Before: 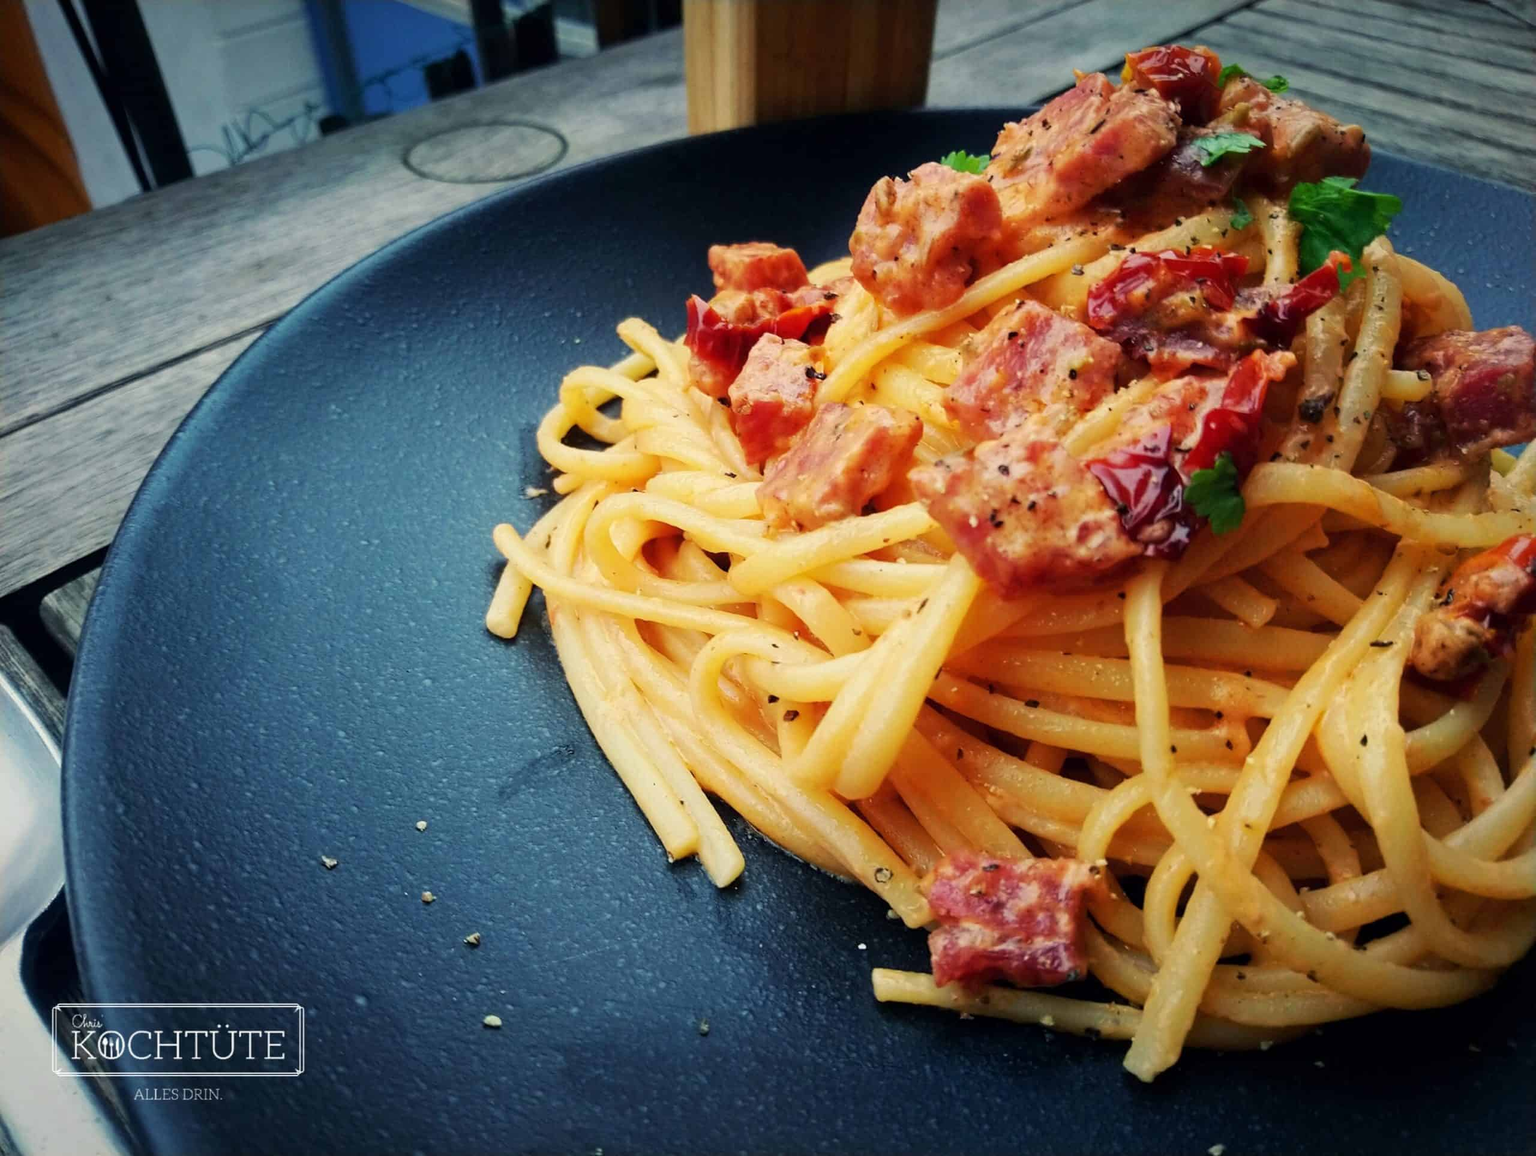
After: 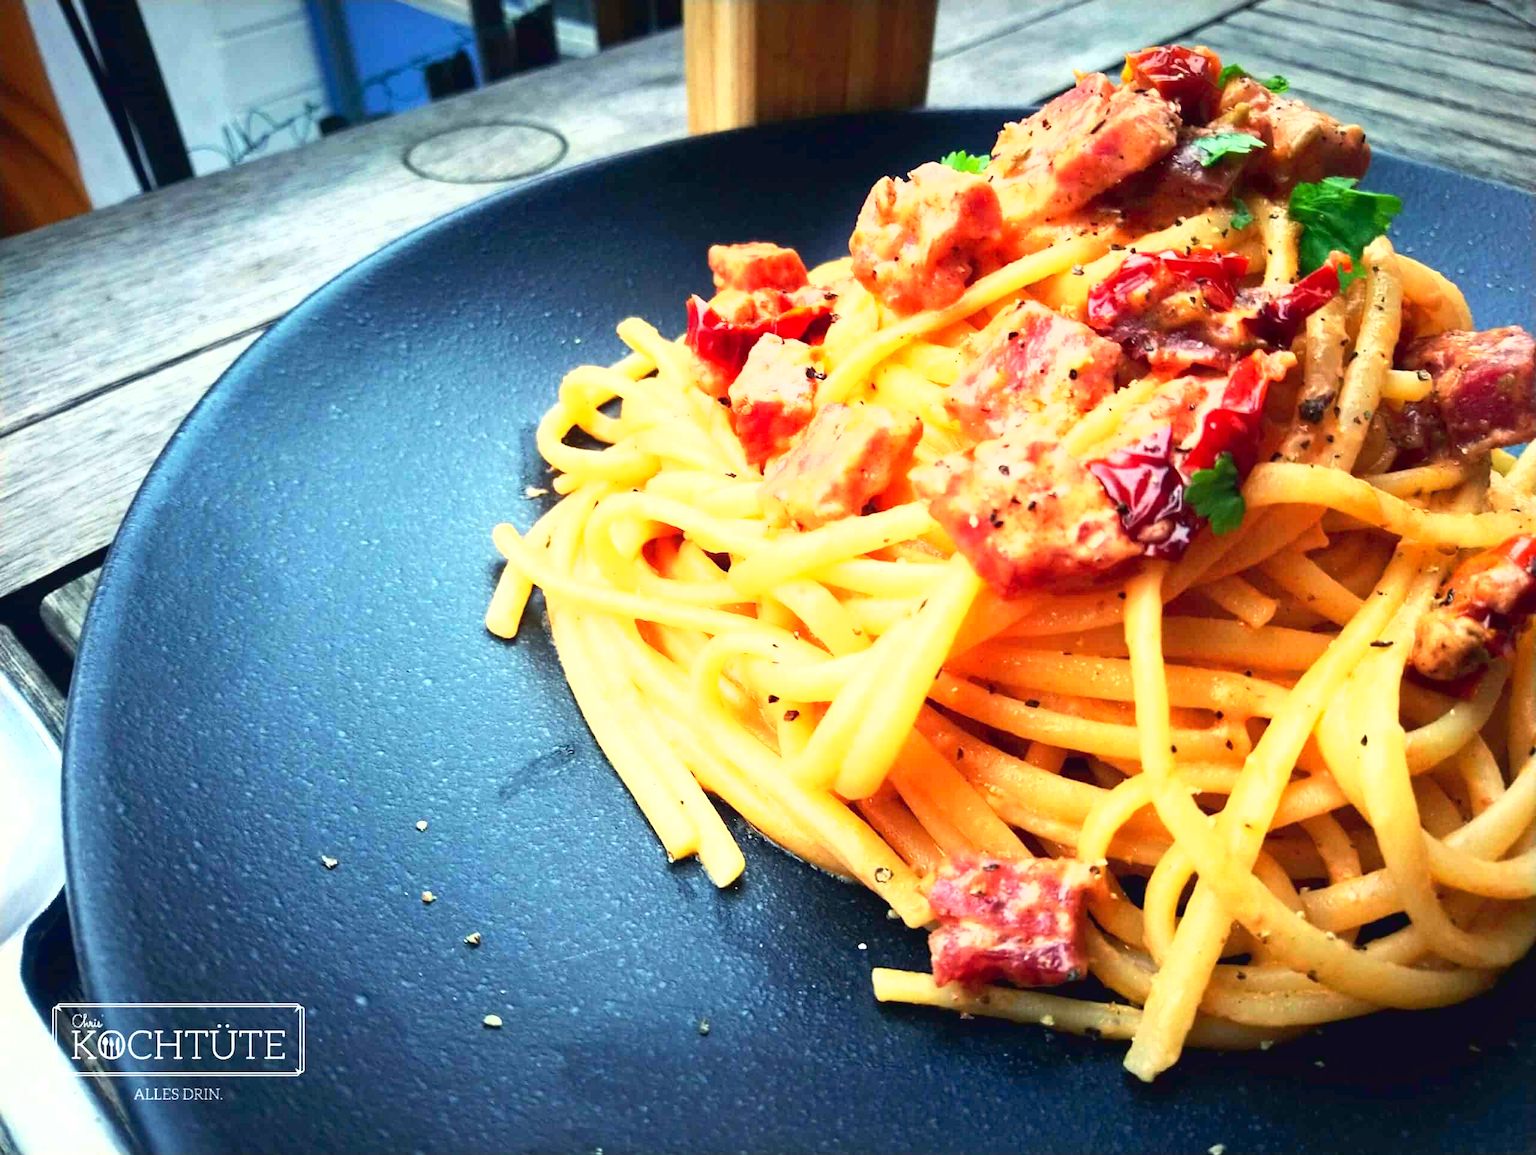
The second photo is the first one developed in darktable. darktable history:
tone curve: curves: ch0 [(0, 0) (0.003, 0.032) (0.011, 0.036) (0.025, 0.049) (0.044, 0.075) (0.069, 0.112) (0.1, 0.151) (0.136, 0.197) (0.177, 0.241) (0.224, 0.295) (0.277, 0.355) (0.335, 0.429) (0.399, 0.512) (0.468, 0.607) (0.543, 0.702) (0.623, 0.796) (0.709, 0.903) (0.801, 0.987) (0.898, 0.997) (1, 1)], color space Lab, linked channels, preserve colors none
exposure: black level correction 0, exposure 0.499 EV, compensate highlight preservation false
